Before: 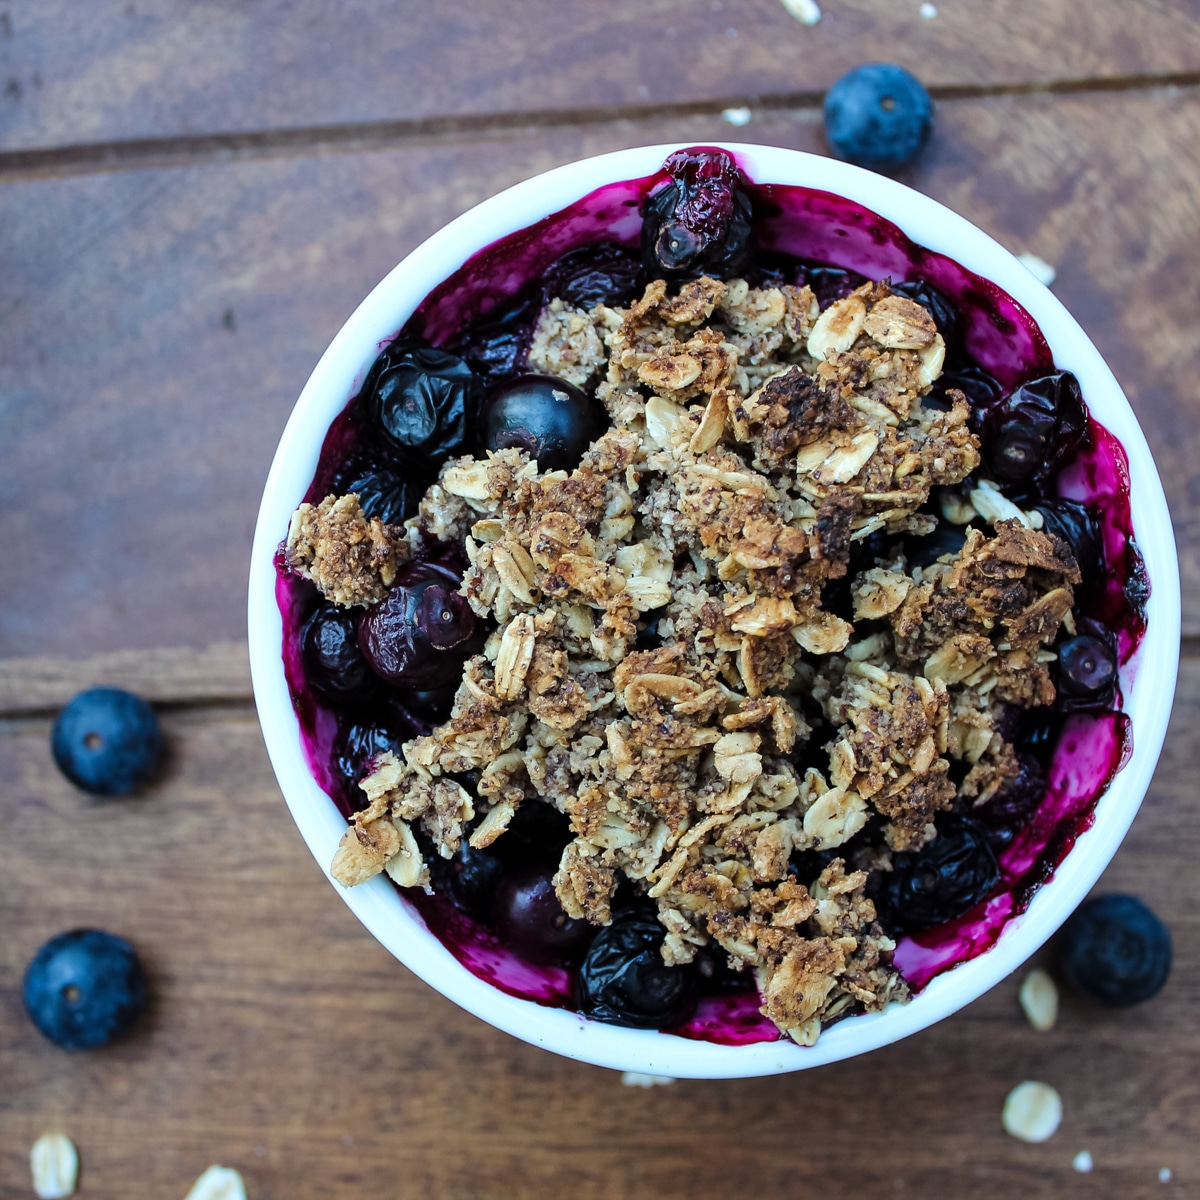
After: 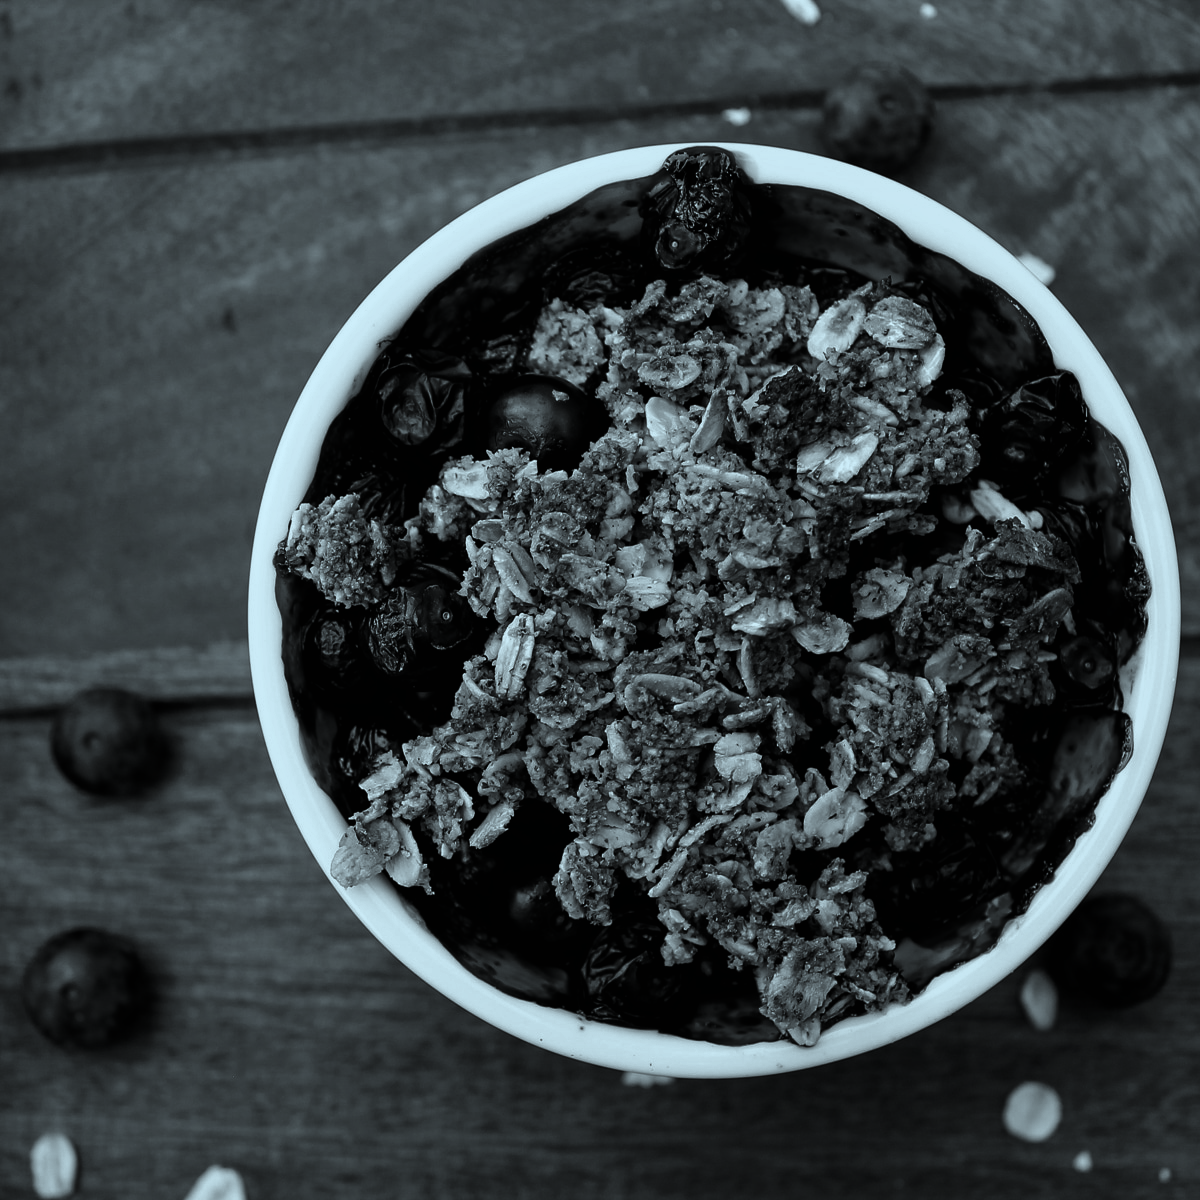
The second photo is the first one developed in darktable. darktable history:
contrast brightness saturation: contrast -0.03, brightness -0.59, saturation -1
color balance: lift [1, 1.011, 0.999, 0.989], gamma [1.109, 1.045, 1.039, 0.955], gain [0.917, 0.936, 0.952, 1.064], contrast 2.32%, contrast fulcrum 19%, output saturation 101%
color correction: highlights a* -10.04, highlights b* -10.37
